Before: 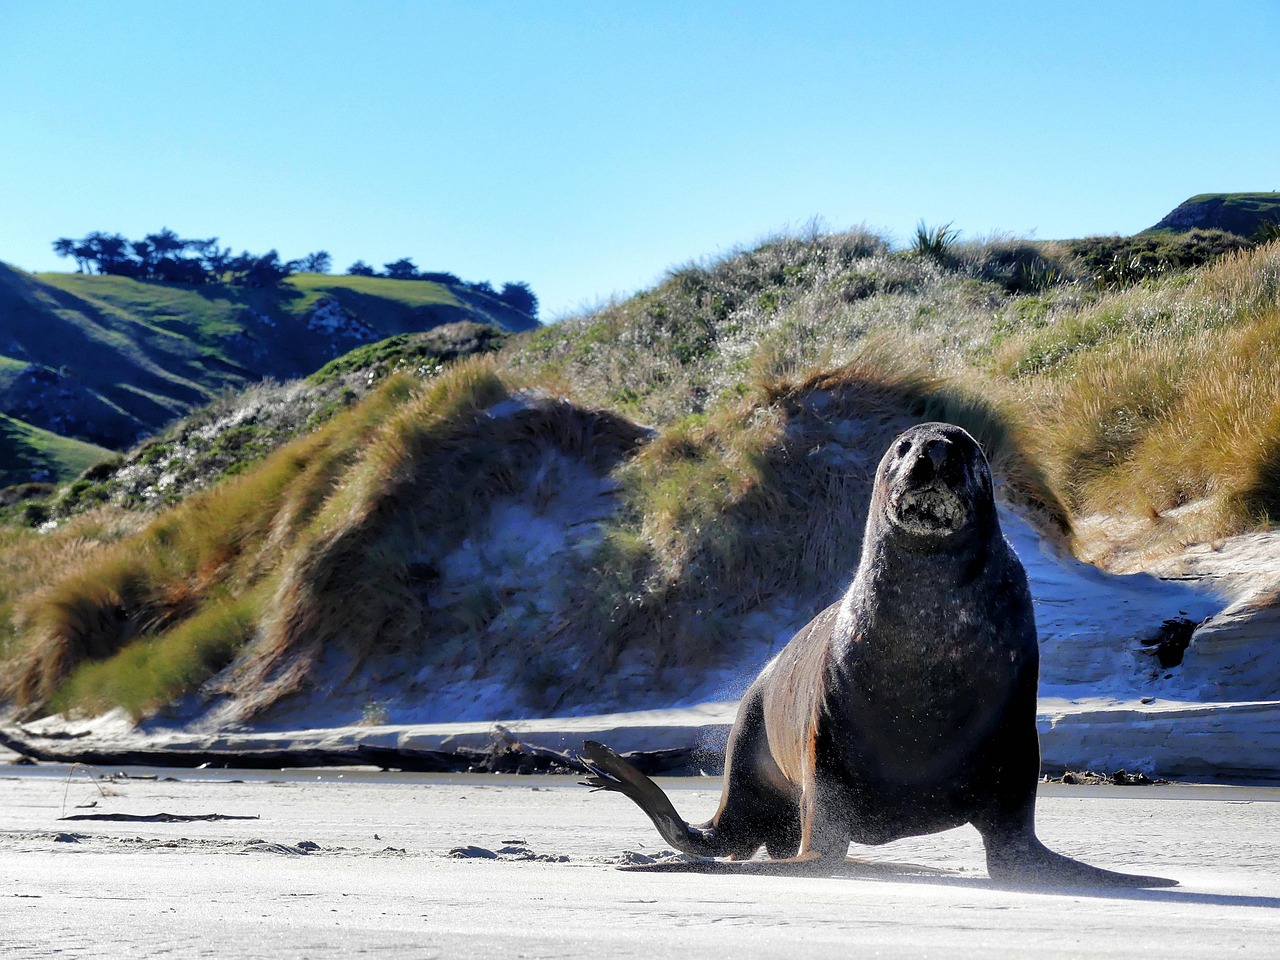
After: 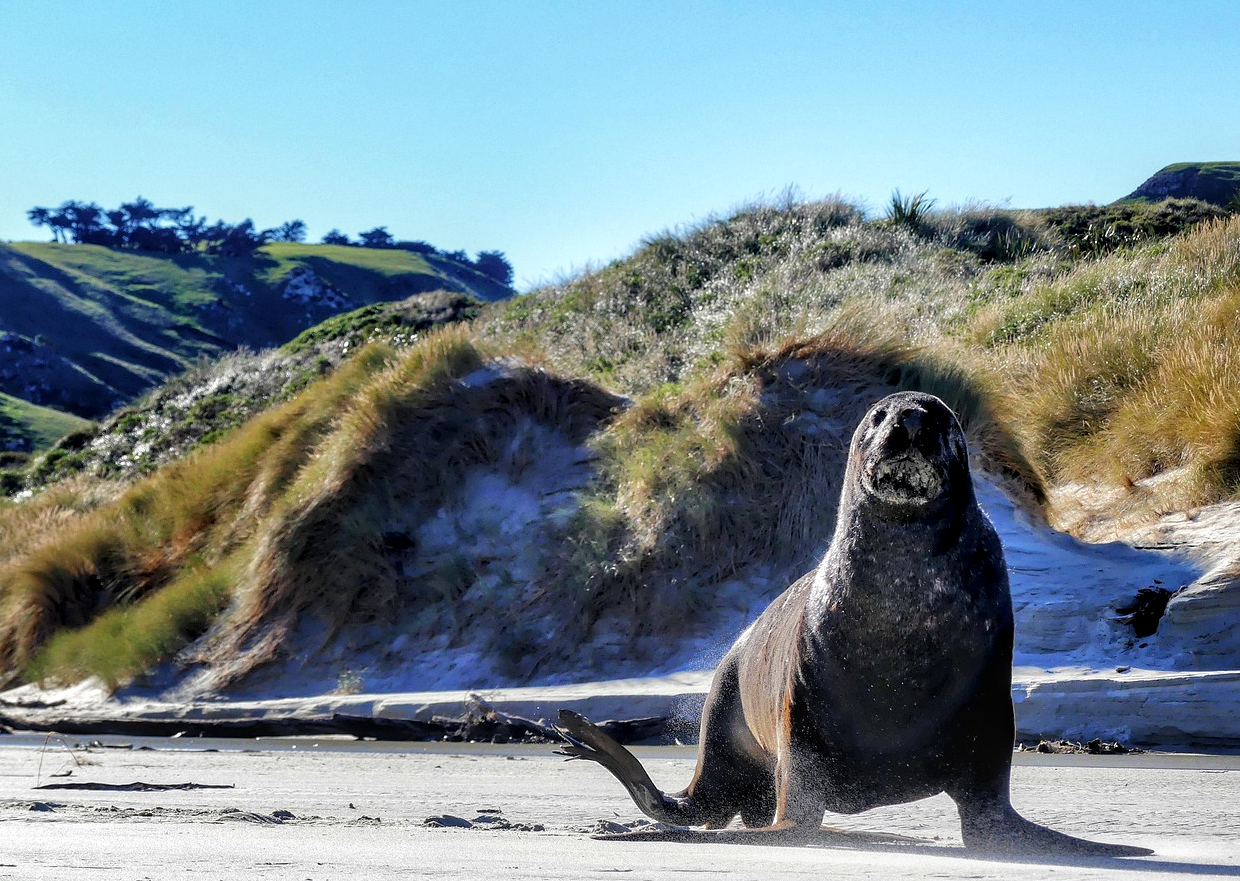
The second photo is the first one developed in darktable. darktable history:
local contrast: detail 130%
crop: left 1.964%, top 3.251%, right 1.122%, bottom 4.933%
sharpen: radius 5.325, amount 0.312, threshold 26.433
